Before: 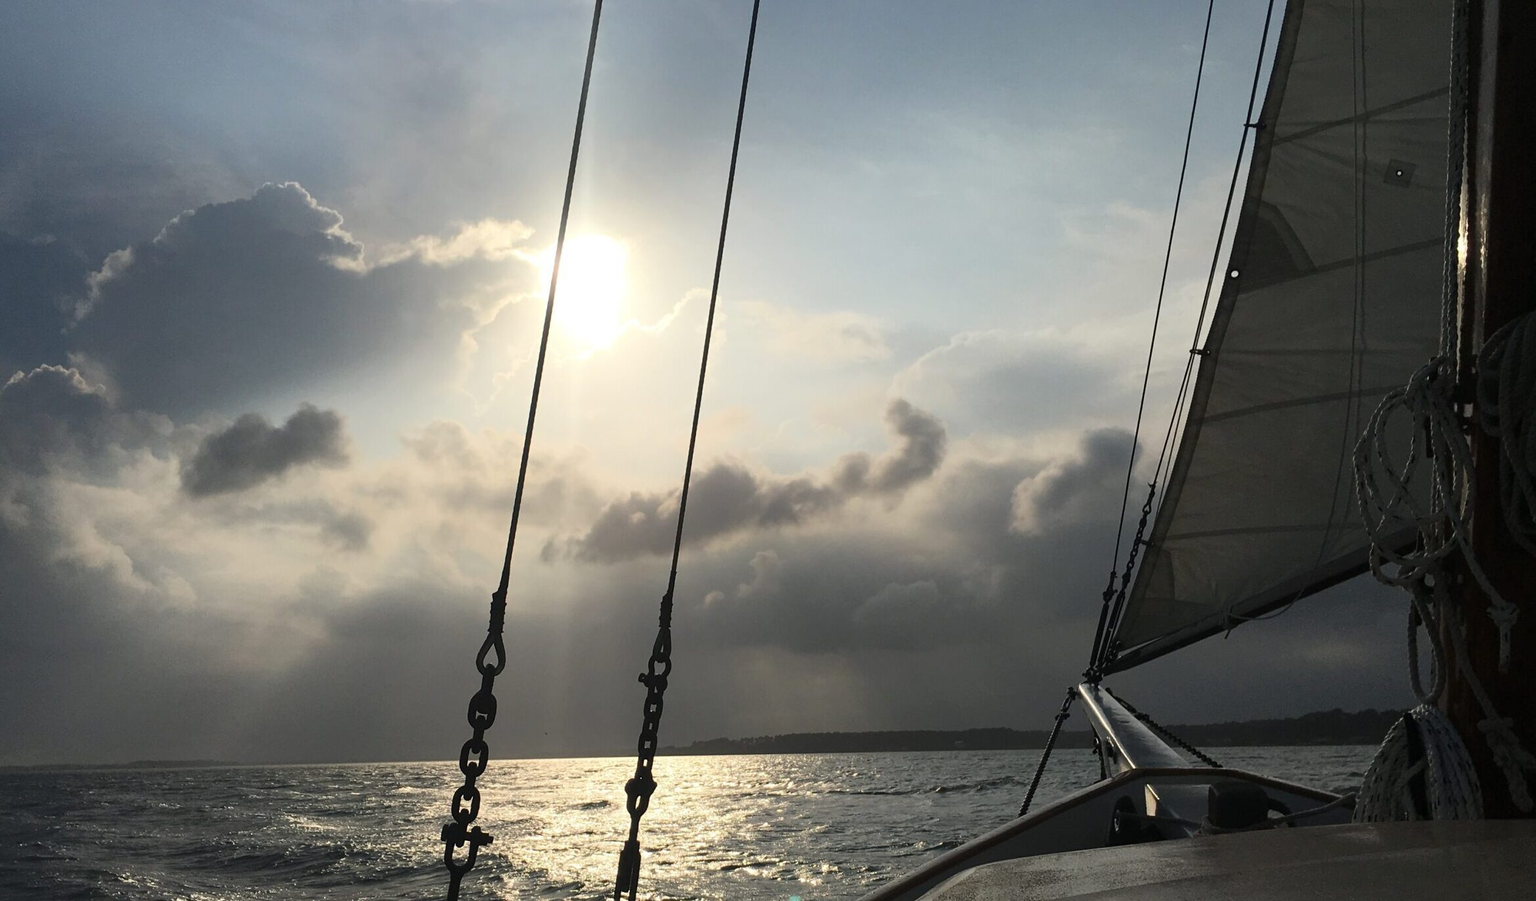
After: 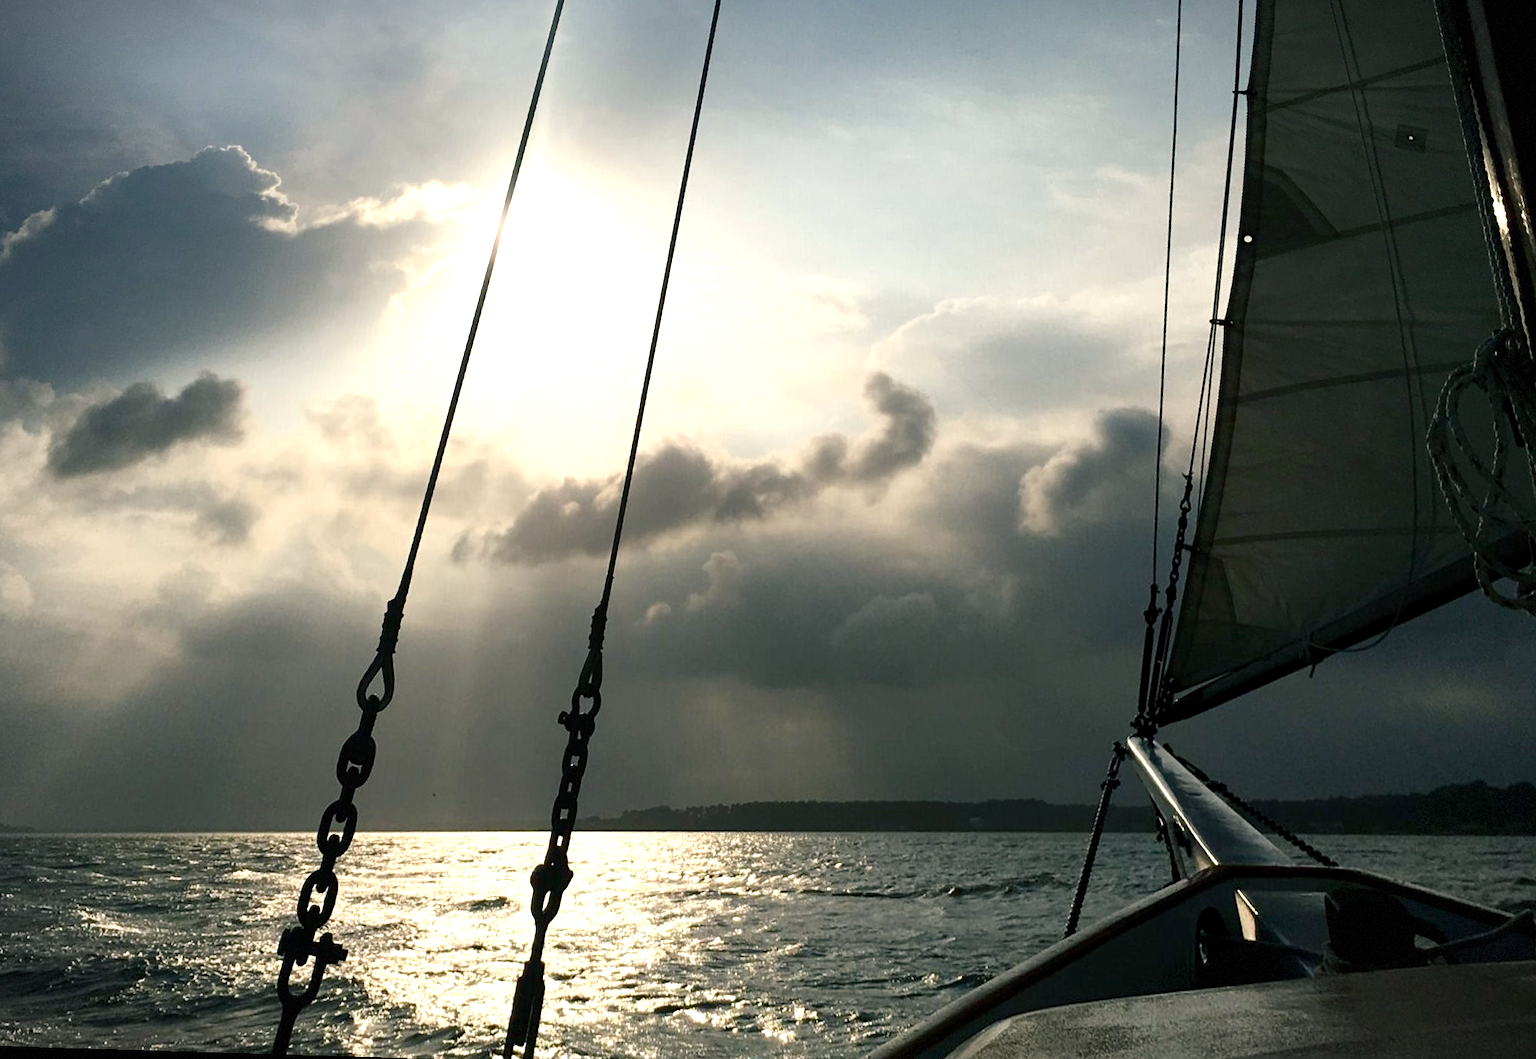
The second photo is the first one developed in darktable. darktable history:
vignetting: fall-off start 100%, brightness -0.406, saturation -0.3, width/height ratio 1.324, dithering 8-bit output, unbound false
color balance rgb: shadows lift › chroma 2.79%, shadows lift › hue 190.66°, power › hue 171.85°, highlights gain › chroma 2.16%, highlights gain › hue 75.26°, global offset › luminance -0.51%, perceptual saturation grading › highlights -33.8%, perceptual saturation grading › mid-tones 14.98%, perceptual saturation grading › shadows 48.43%, perceptual brilliance grading › highlights 15.68%, perceptual brilliance grading › mid-tones 6.62%, perceptual brilliance grading › shadows -14.98%, global vibrance 11.32%, contrast 5.05%
rotate and perspective: rotation 0.72°, lens shift (vertical) -0.352, lens shift (horizontal) -0.051, crop left 0.152, crop right 0.859, crop top 0.019, crop bottom 0.964
